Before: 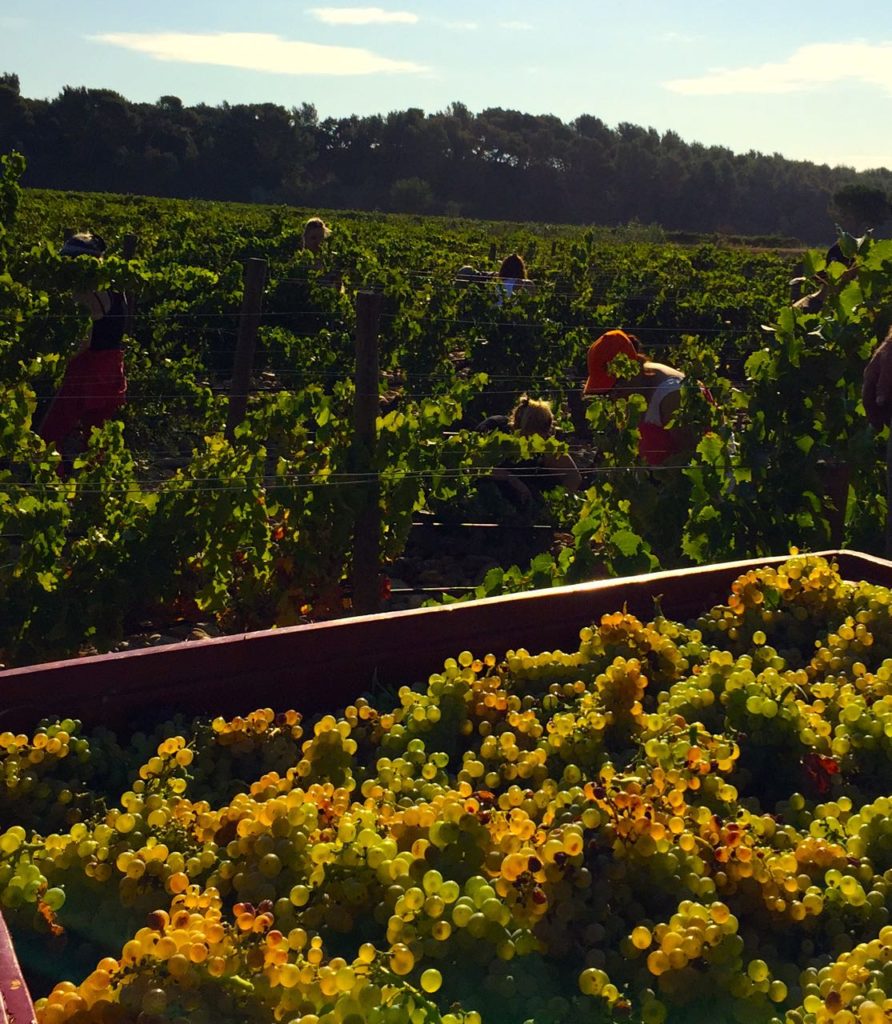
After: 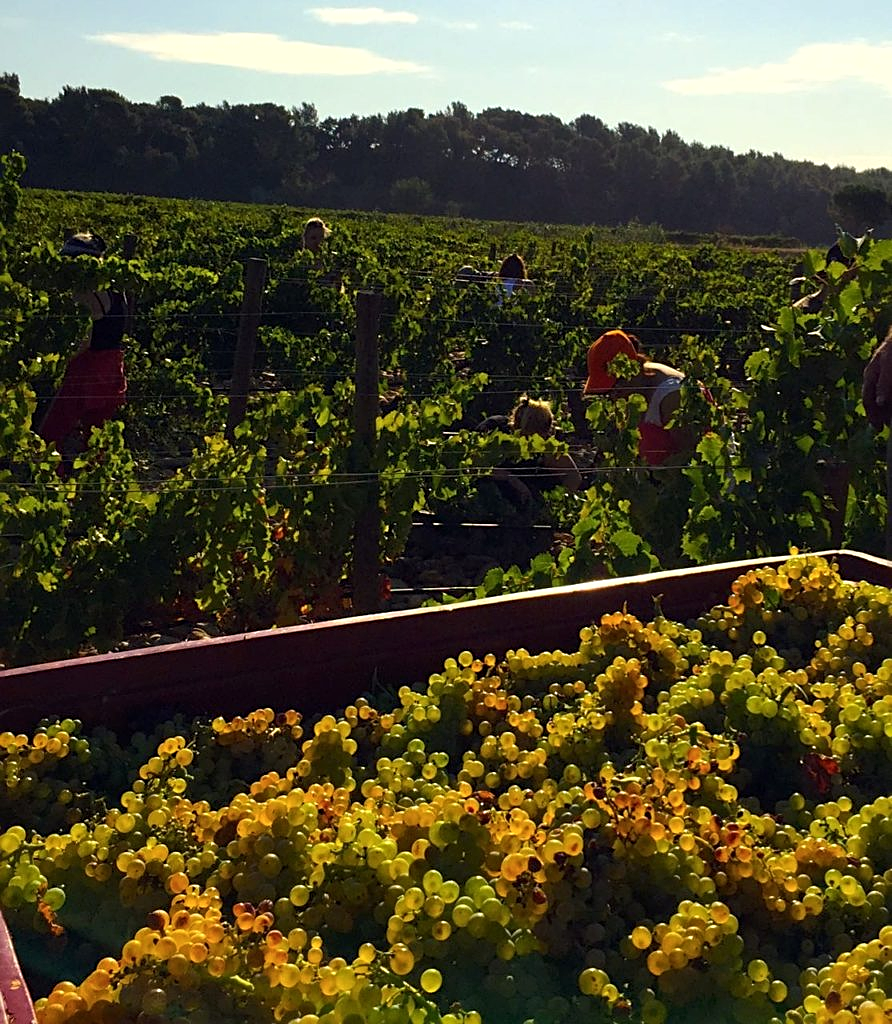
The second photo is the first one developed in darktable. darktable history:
color balance rgb: global vibrance 10%
local contrast: highlights 100%, shadows 100%, detail 120%, midtone range 0.2
sharpen: on, module defaults
